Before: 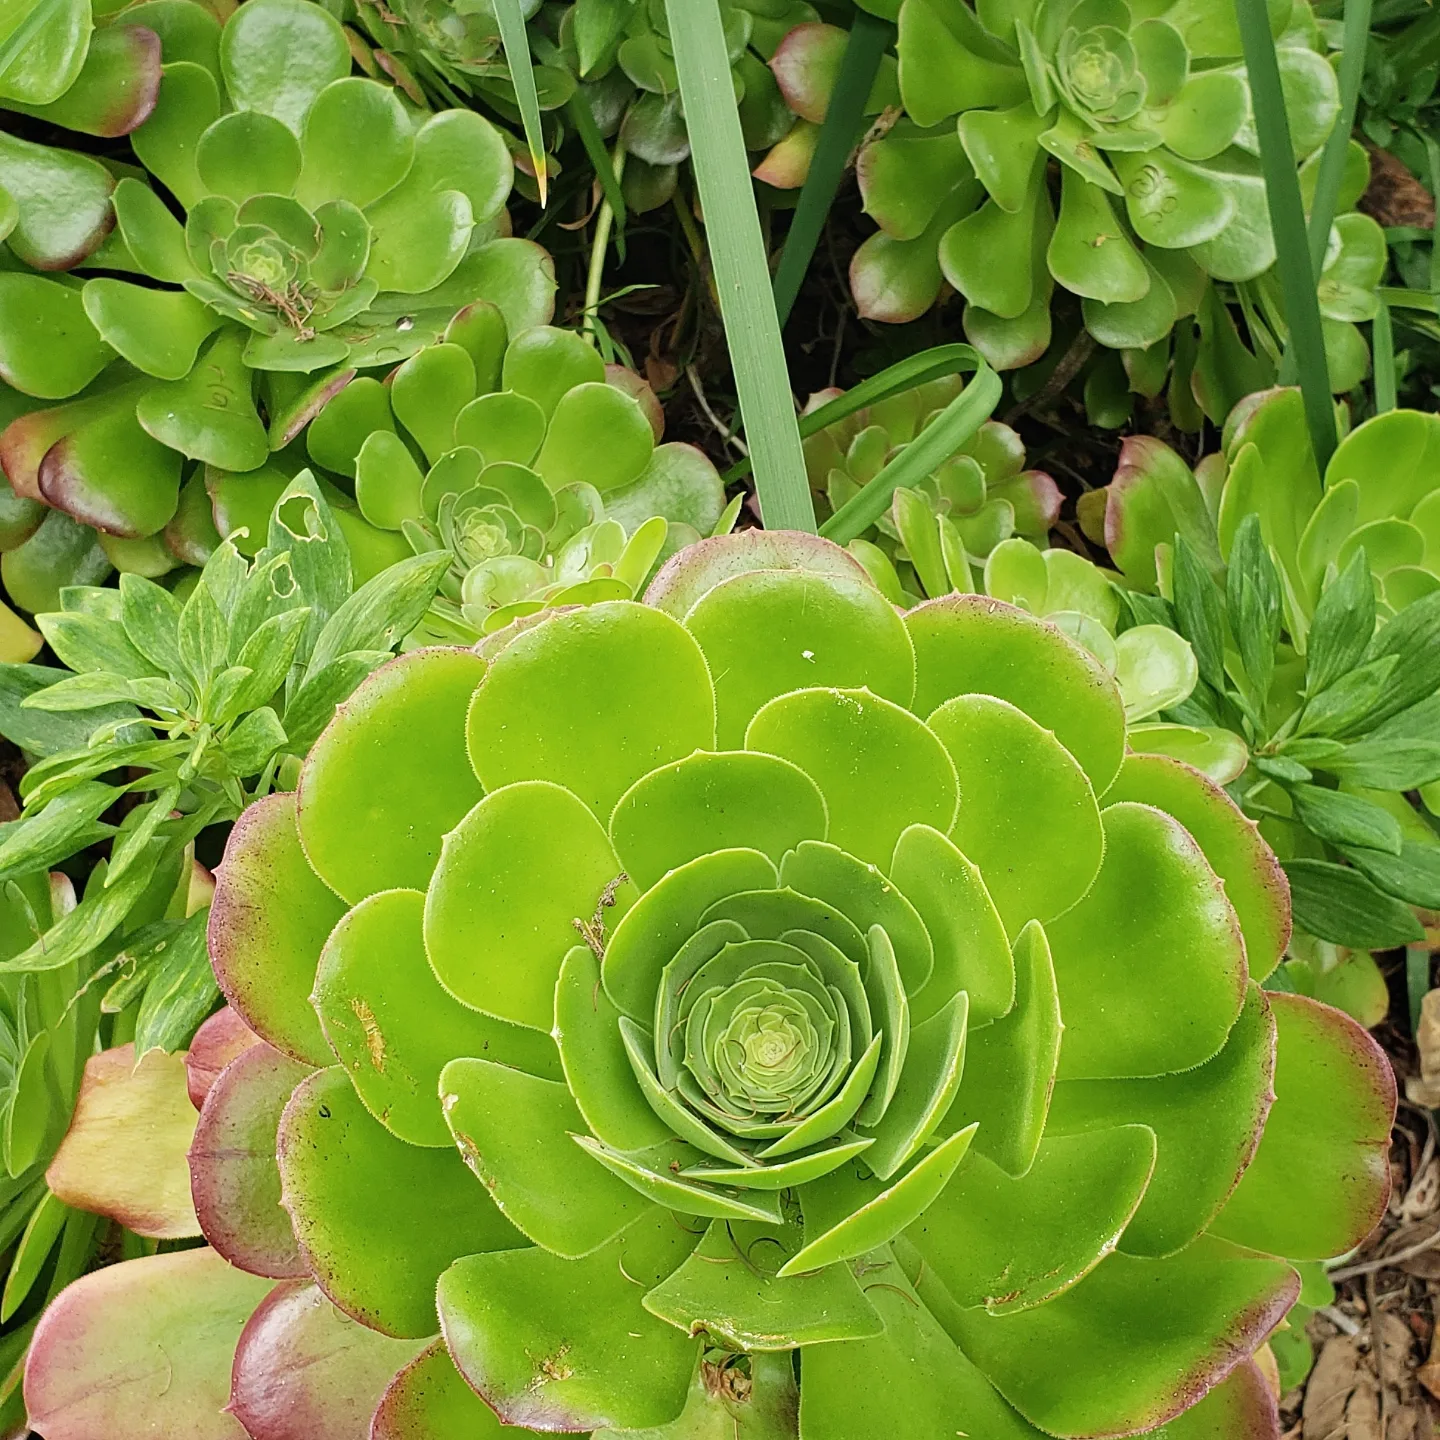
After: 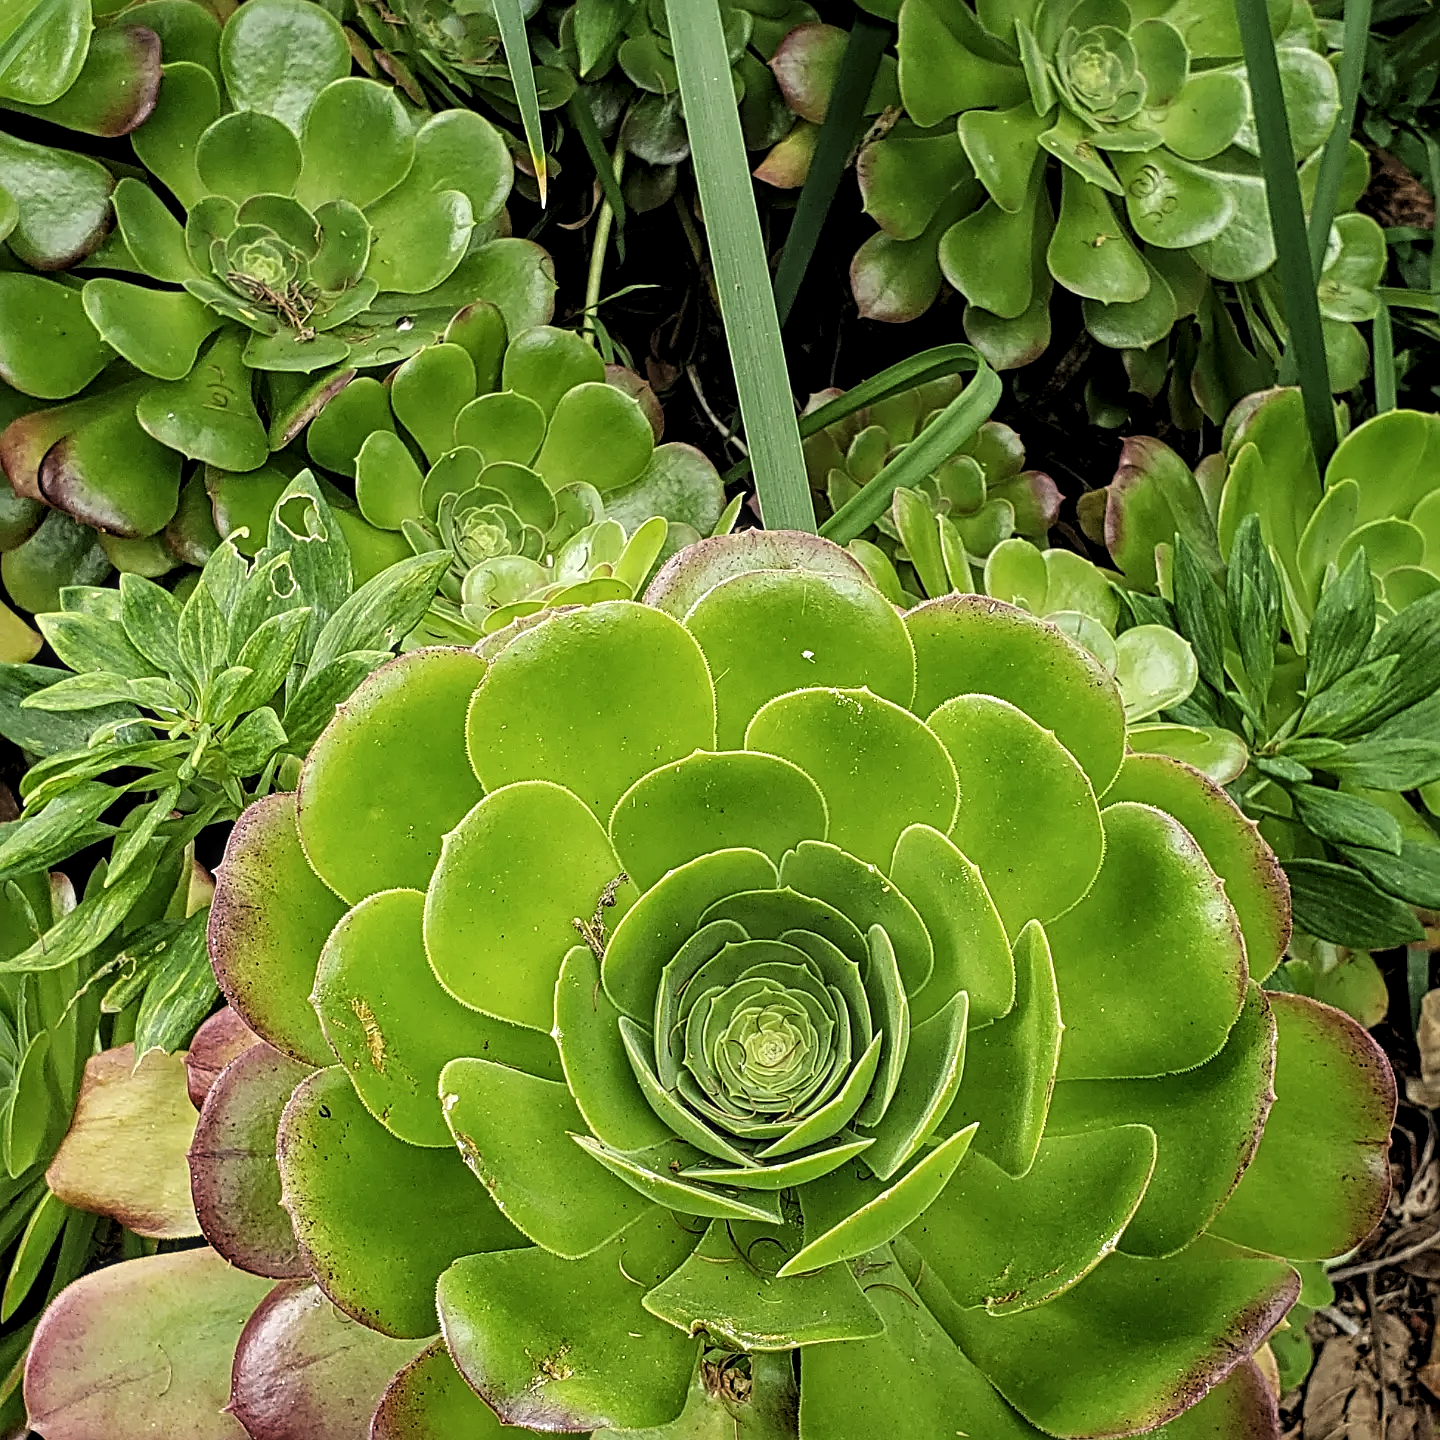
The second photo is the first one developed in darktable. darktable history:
local contrast: detail 130%
sharpen: radius 3.973
levels: levels [0.116, 0.574, 1]
